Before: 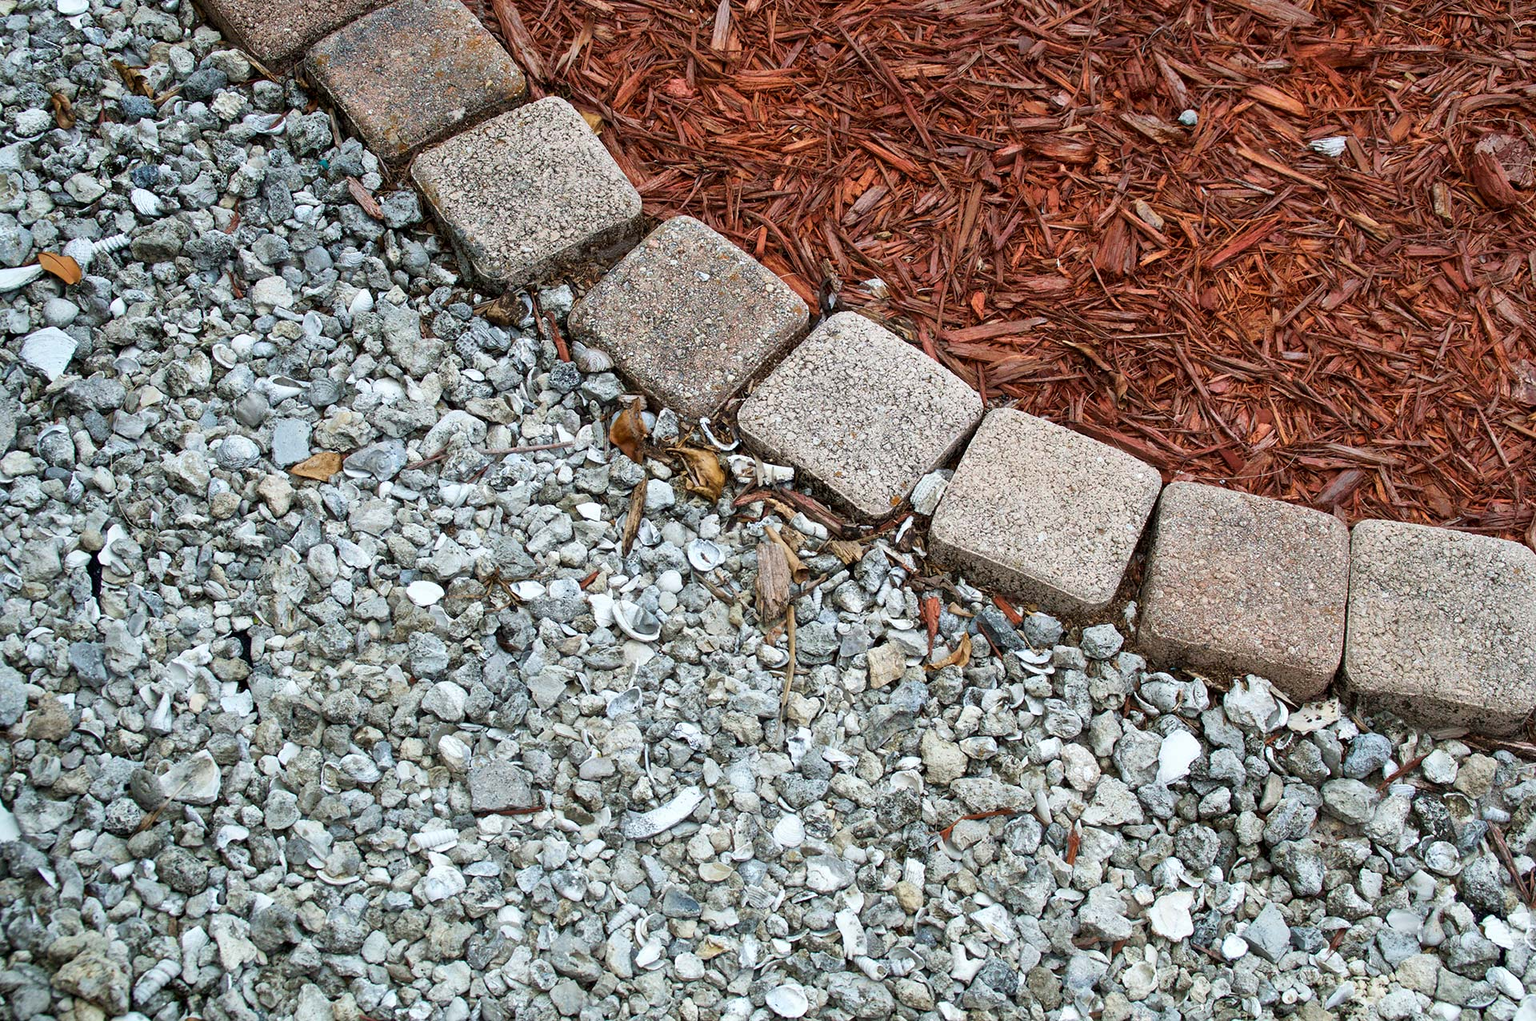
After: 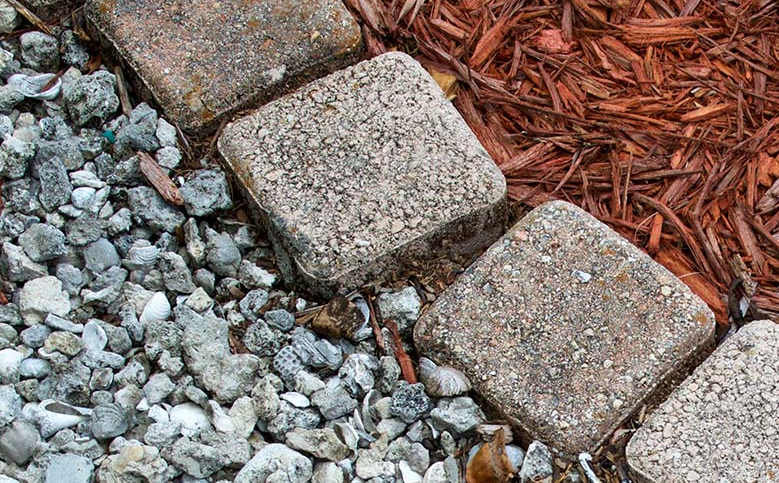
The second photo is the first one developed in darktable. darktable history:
crop: left 15.452%, top 5.459%, right 43.956%, bottom 56.62%
levels: mode automatic, black 0.023%, white 99.97%, levels [0.062, 0.494, 0.925]
